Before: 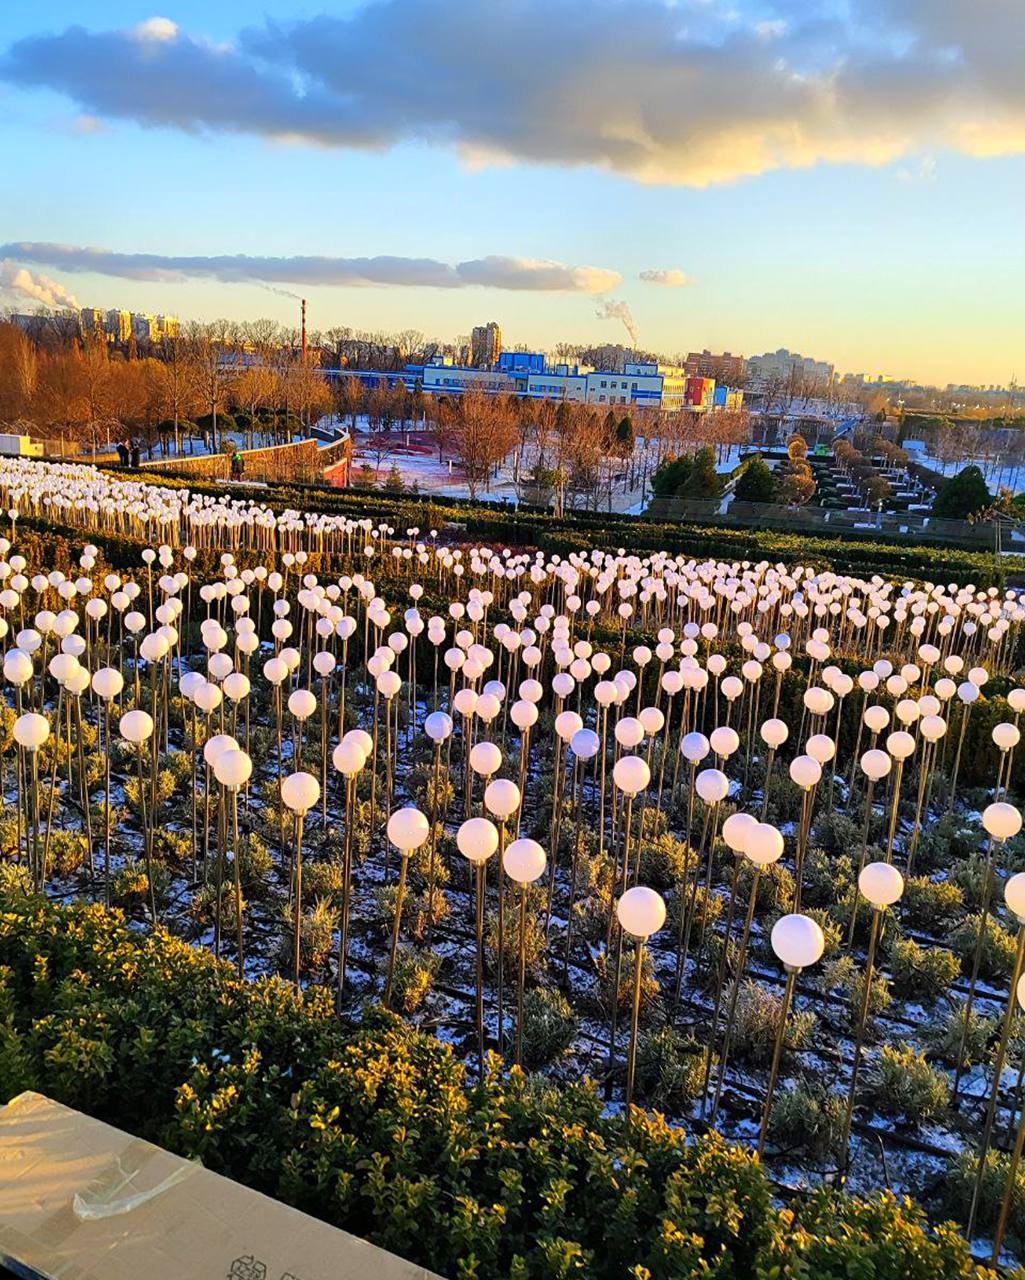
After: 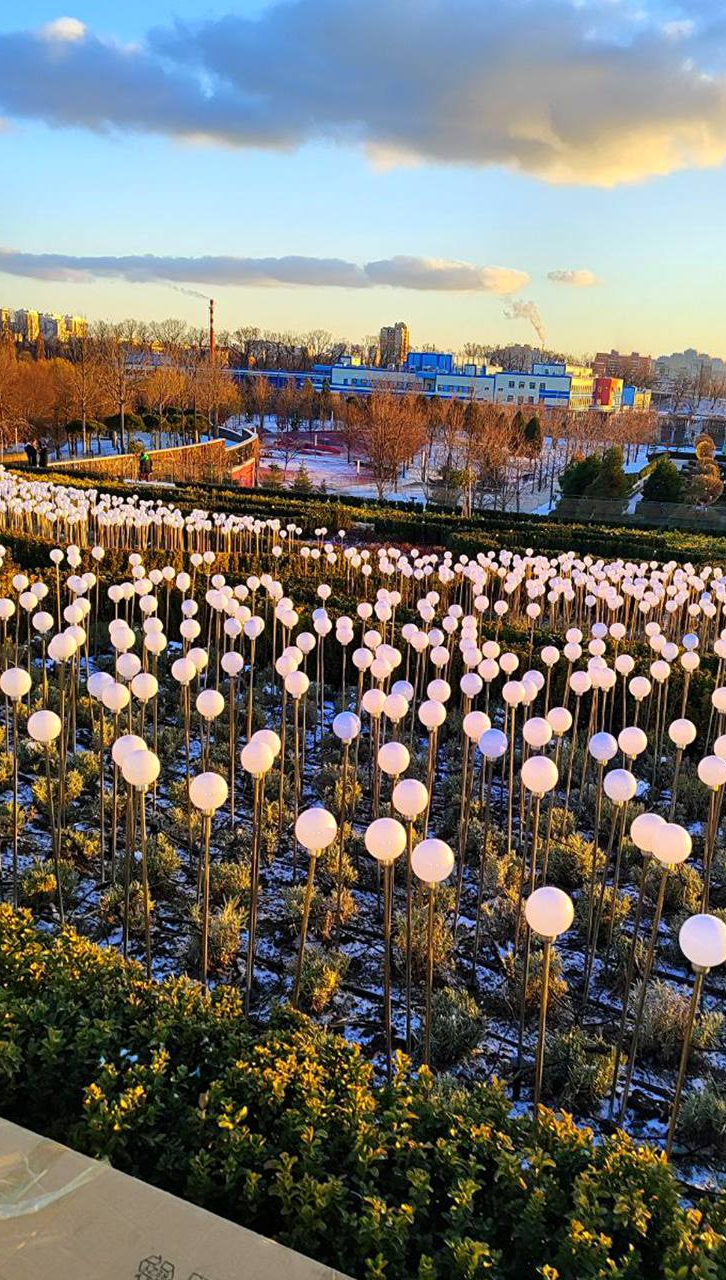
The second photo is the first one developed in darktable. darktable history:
crop and rotate: left 9.009%, right 20.095%
